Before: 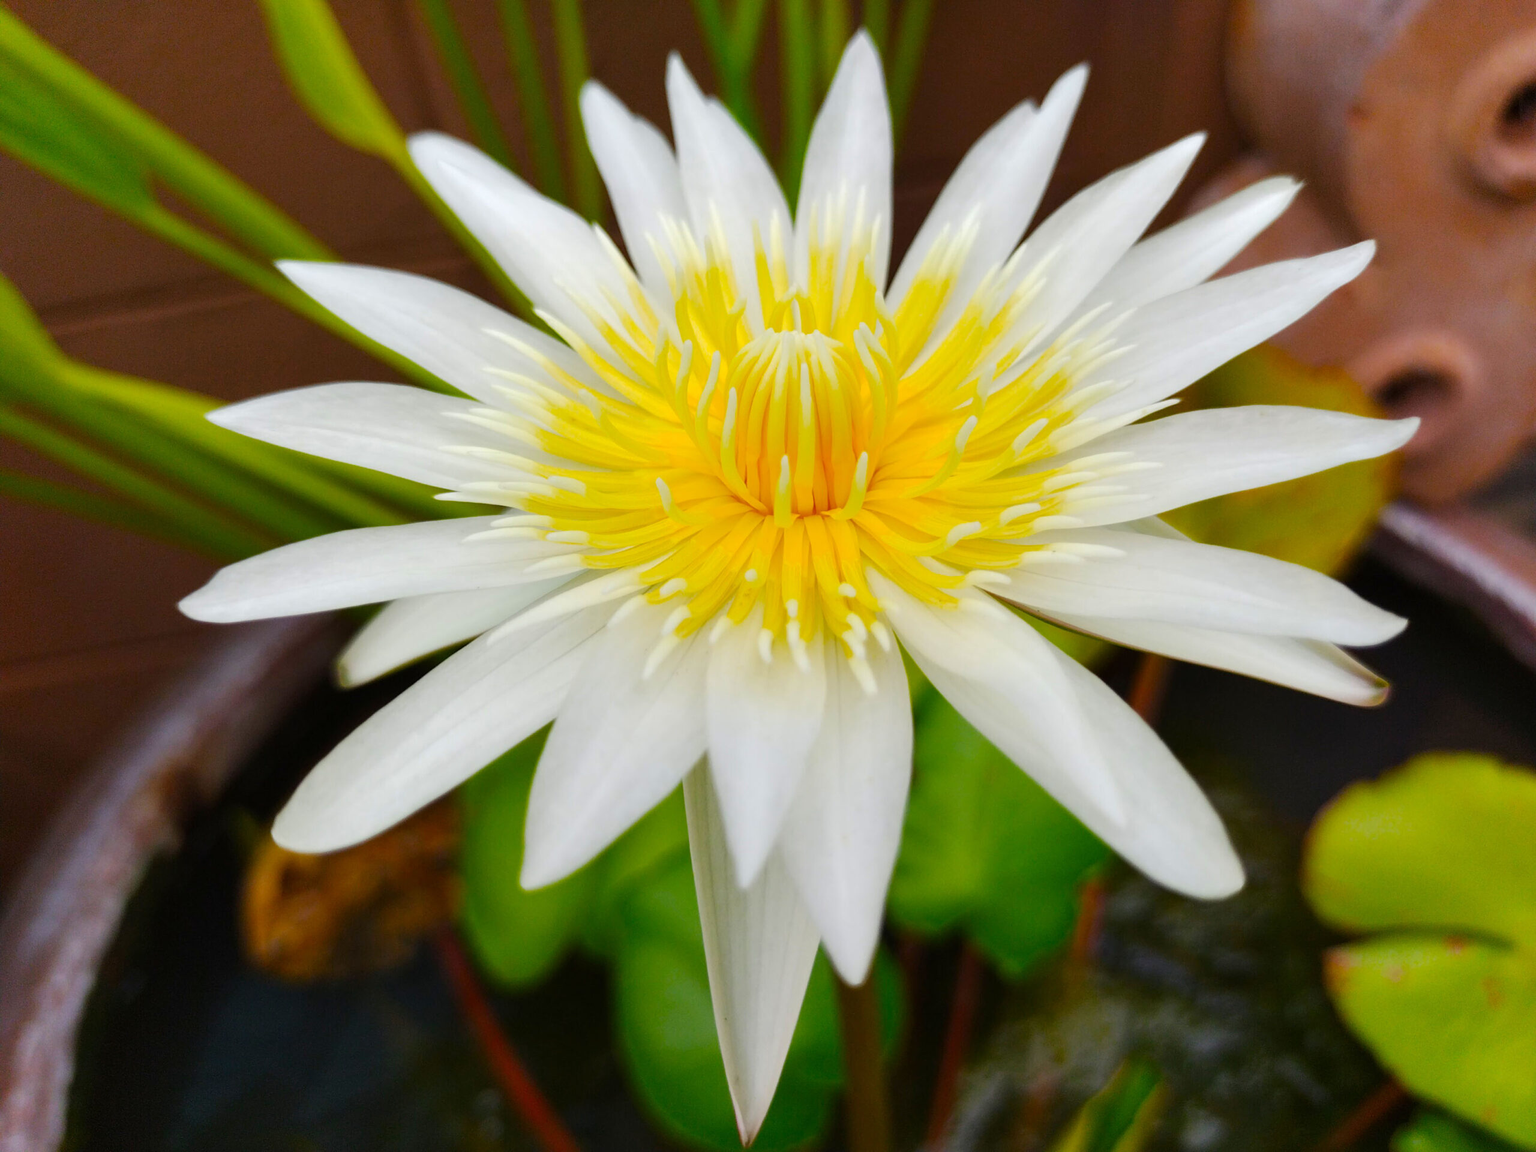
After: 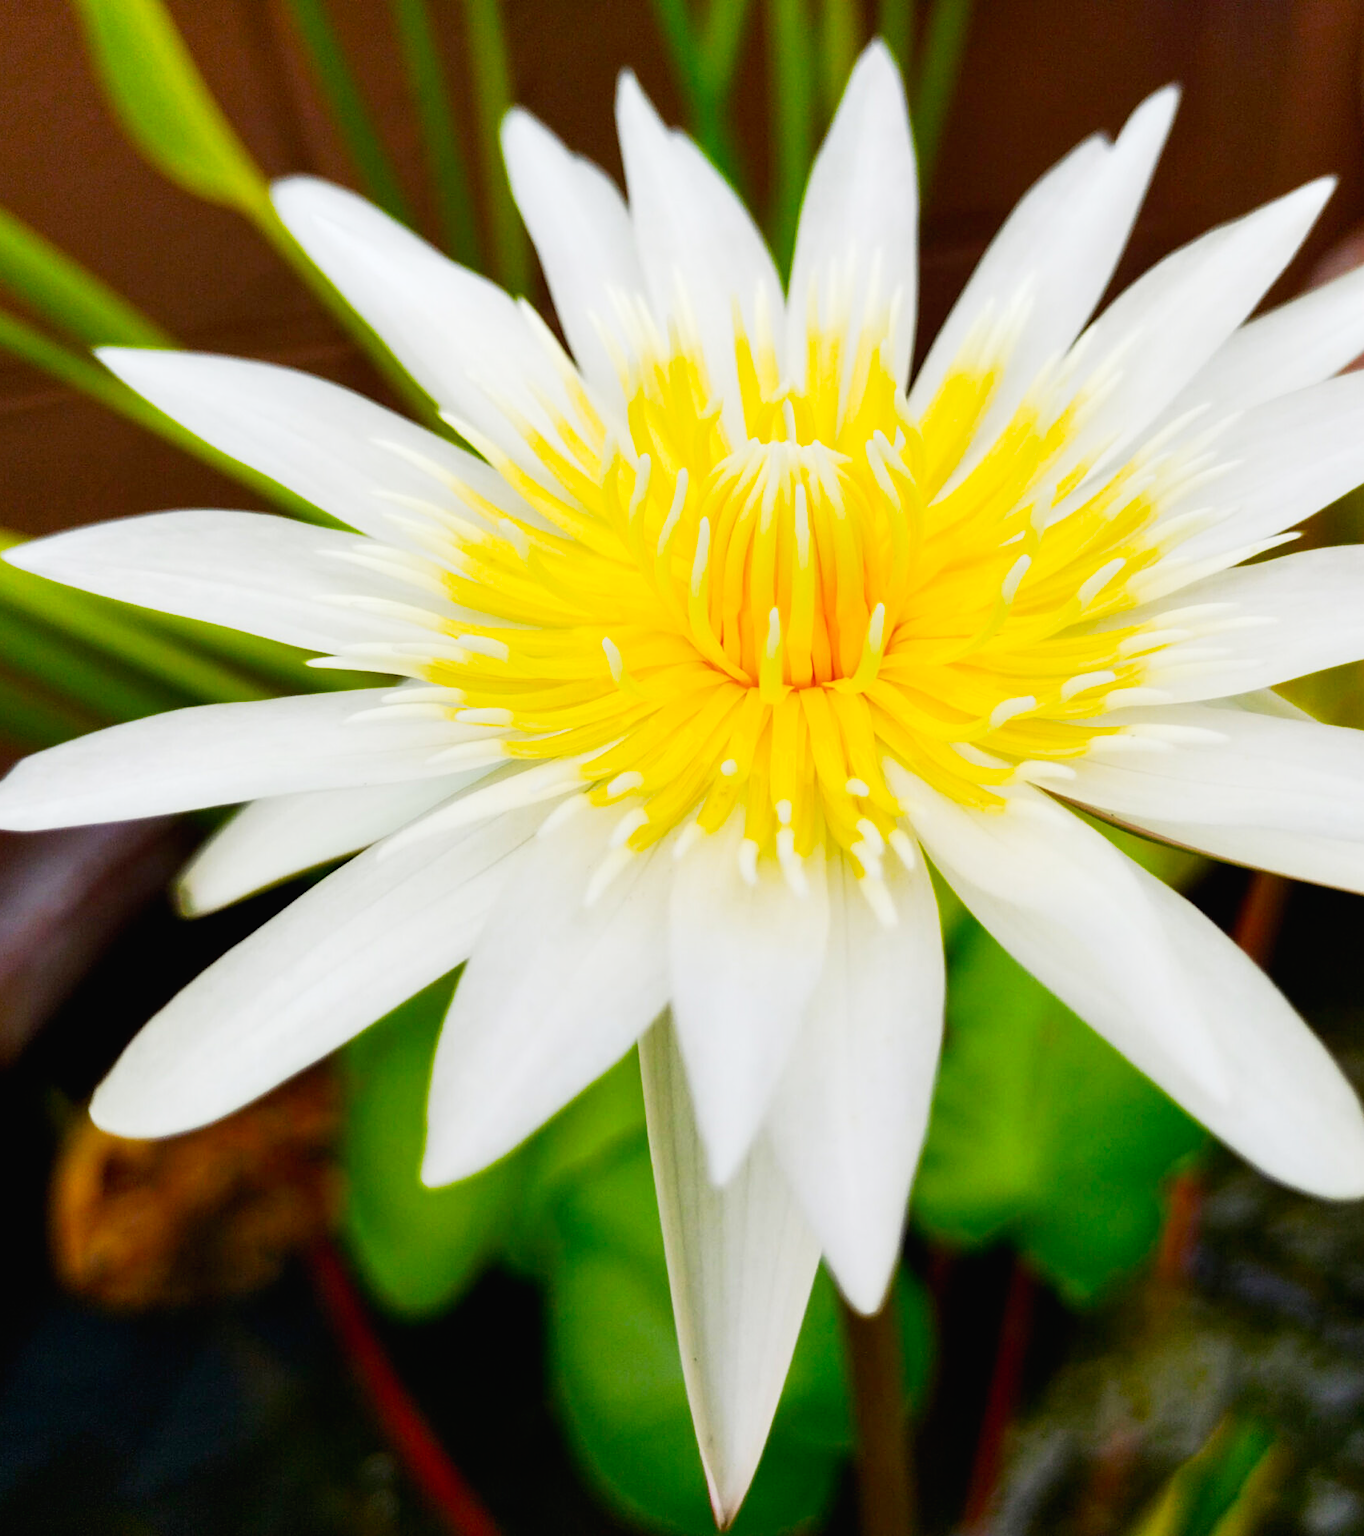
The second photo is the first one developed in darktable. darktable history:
crop and rotate: left 13.357%, right 20.013%
tone curve: curves: ch0 [(0, 0.013) (0.054, 0.018) (0.205, 0.191) (0.289, 0.292) (0.39, 0.424) (0.493, 0.551) (0.647, 0.752) (0.796, 0.887) (1, 0.998)]; ch1 [(0, 0) (0.371, 0.339) (0.477, 0.452) (0.494, 0.495) (0.501, 0.501) (0.51, 0.516) (0.54, 0.557) (0.572, 0.605) (0.625, 0.687) (0.774, 0.841) (1, 1)]; ch2 [(0, 0) (0.32, 0.281) (0.403, 0.399) (0.441, 0.428) (0.47, 0.469) (0.498, 0.496) (0.524, 0.543) (0.551, 0.579) (0.633, 0.665) (0.7, 0.711) (1, 1)], preserve colors none
